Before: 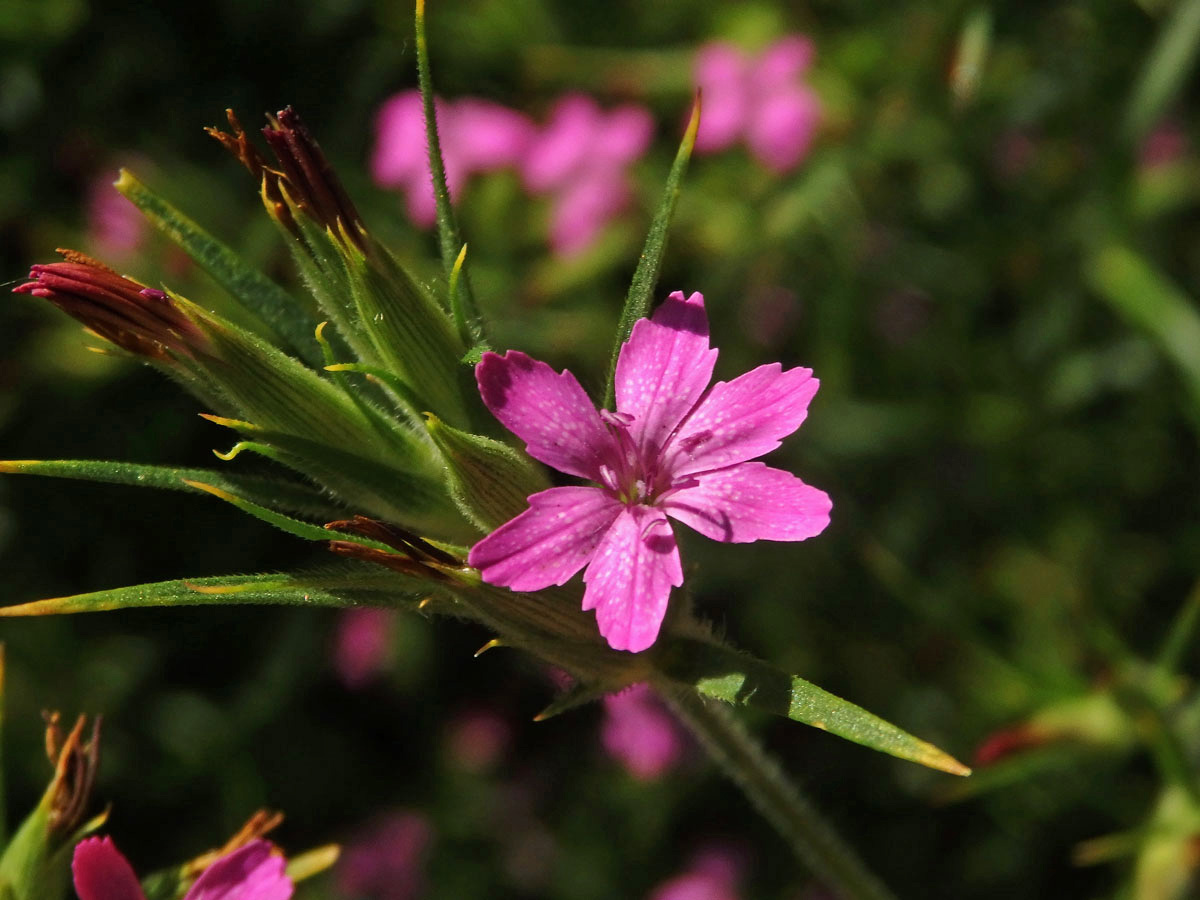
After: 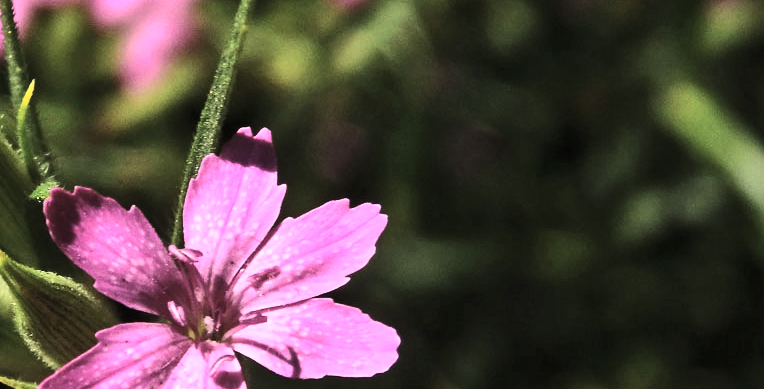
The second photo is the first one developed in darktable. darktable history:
exposure: black level correction 0, exposure 0.4 EV, compensate exposure bias true, compensate highlight preservation false
levels: levels [0, 0.618, 1]
contrast brightness saturation: contrast 0.39, brightness 0.53
crop: left 36.005%, top 18.293%, right 0.31%, bottom 38.444%
local contrast: mode bilateral grid, contrast 10, coarseness 25, detail 110%, midtone range 0.2
